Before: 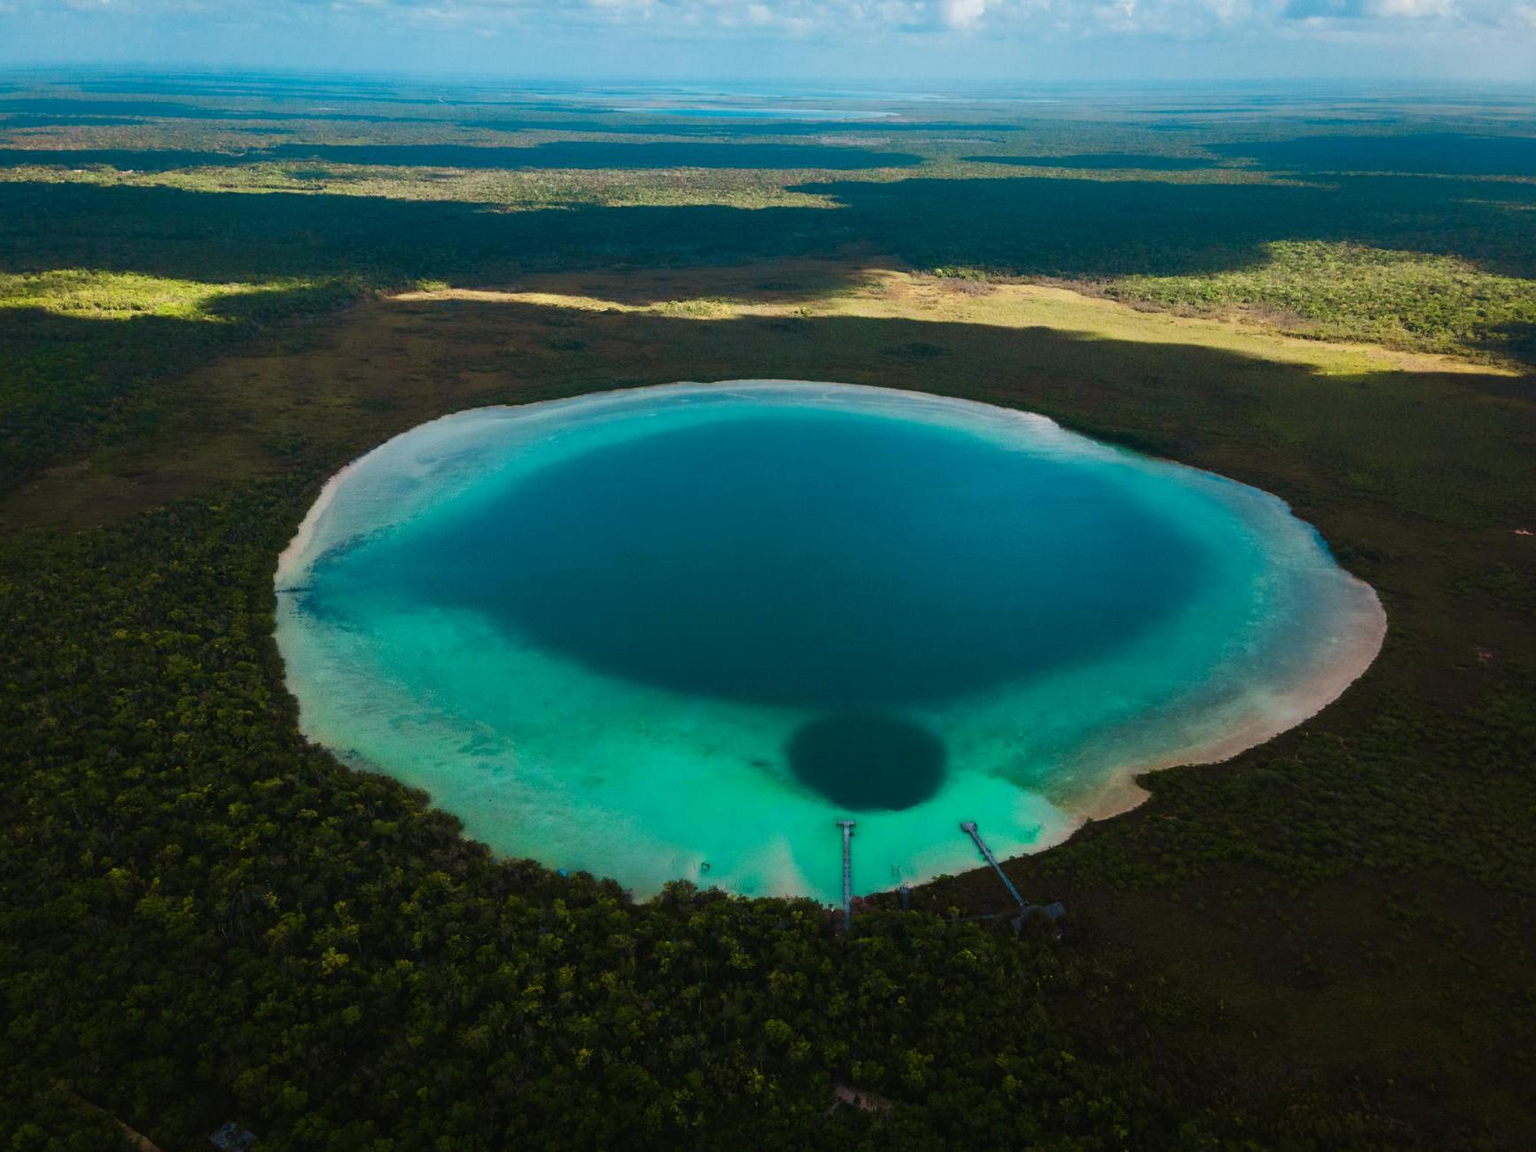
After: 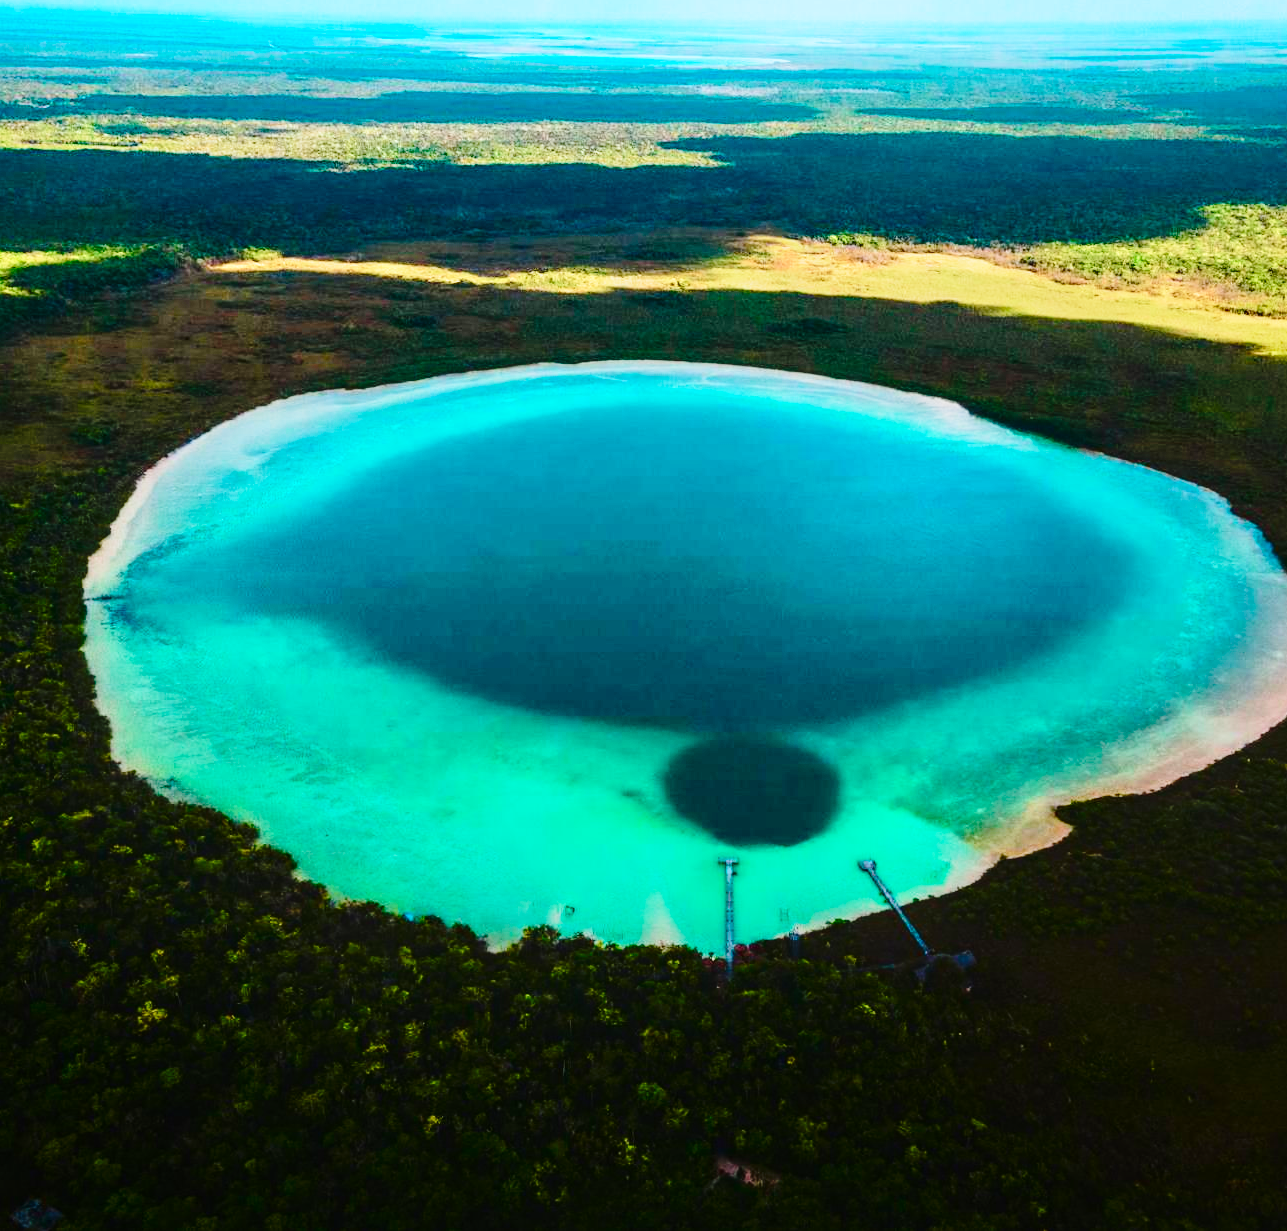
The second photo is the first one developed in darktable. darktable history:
crop and rotate: left 13.13%, top 5.25%, right 12.554%
exposure: exposure 0.29 EV, compensate exposure bias true, compensate highlight preservation false
base curve: curves: ch0 [(0, 0) (0.028, 0.03) (0.121, 0.232) (0.46, 0.748) (0.859, 0.968) (1, 1)], preserve colors none
tone curve: curves: ch0 [(0, 0) (0.126, 0.061) (0.338, 0.285) (0.494, 0.518) (0.703, 0.762) (1, 1)]; ch1 [(0, 0) (0.389, 0.313) (0.457, 0.442) (0.5, 0.501) (0.55, 0.578) (1, 1)]; ch2 [(0, 0) (0.44, 0.424) (0.501, 0.499) (0.557, 0.564) (0.613, 0.67) (0.707, 0.746) (1, 1)], color space Lab, independent channels, preserve colors none
tone equalizer: edges refinement/feathering 500, mask exposure compensation -1.57 EV, preserve details no
local contrast: on, module defaults
